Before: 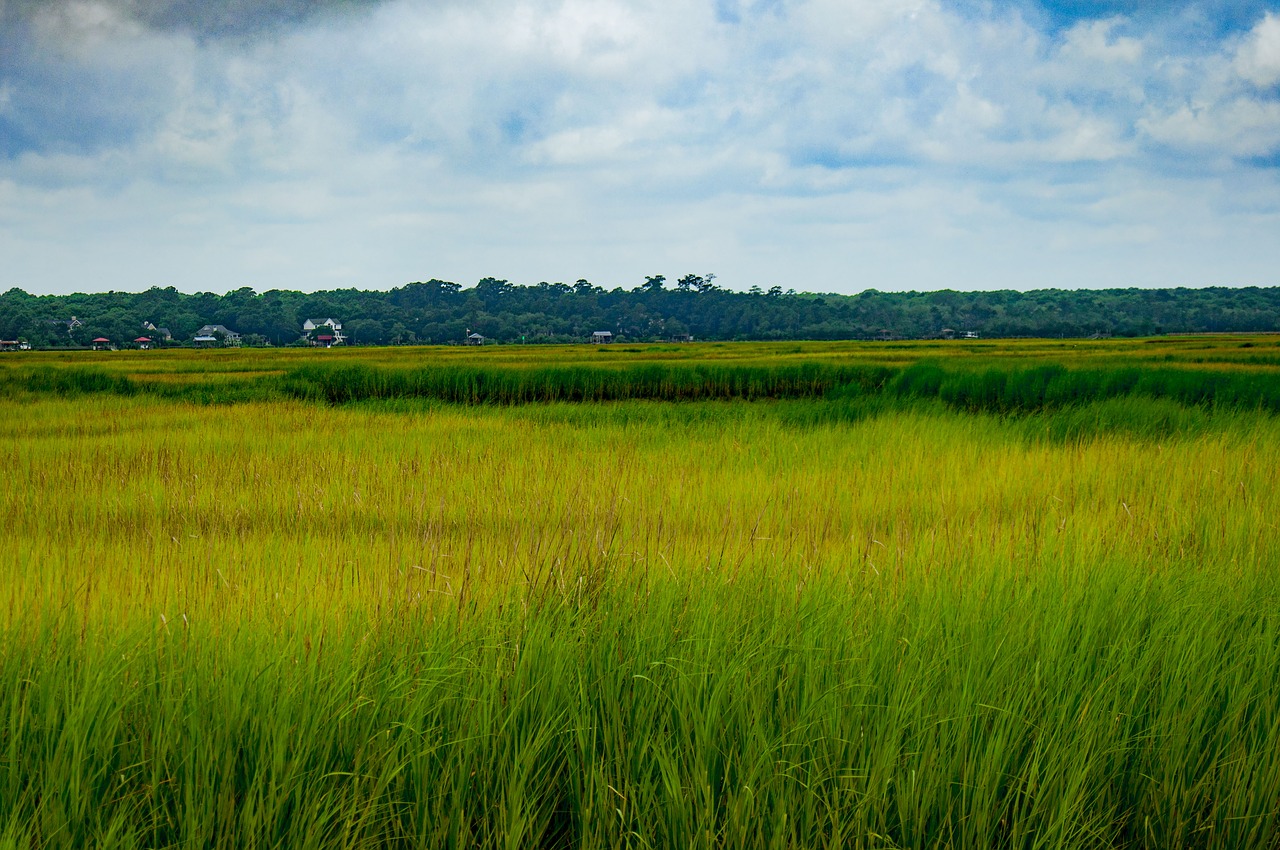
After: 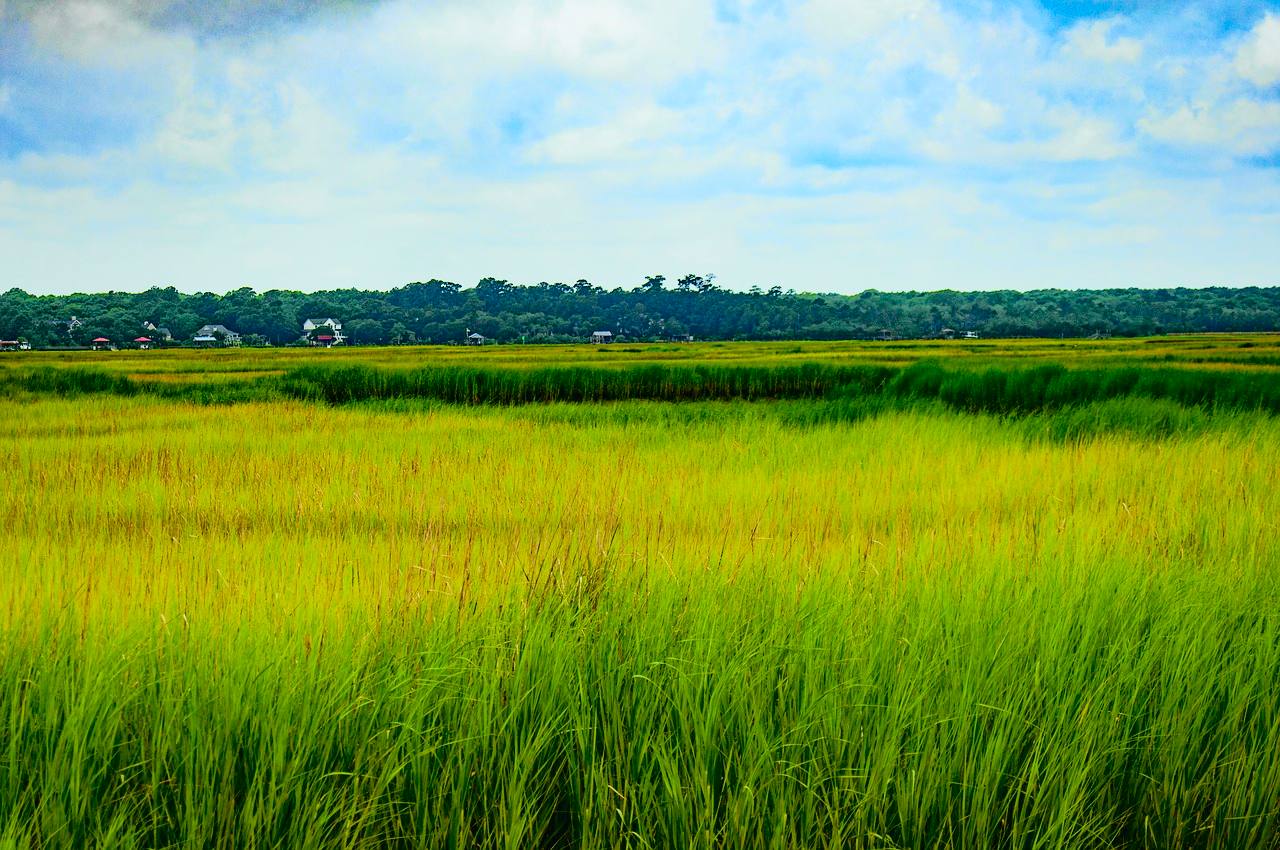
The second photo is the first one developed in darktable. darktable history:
tone curve: curves: ch0 [(0, 0.014) (0.12, 0.096) (0.386, 0.49) (0.54, 0.684) (0.751, 0.855) (0.89, 0.943) (0.998, 0.989)]; ch1 [(0, 0) (0.133, 0.099) (0.437, 0.41) (0.5, 0.5) (0.517, 0.536) (0.548, 0.575) (0.582, 0.631) (0.627, 0.688) (0.836, 0.868) (1, 1)]; ch2 [(0, 0) (0.374, 0.341) (0.456, 0.443) (0.478, 0.49) (0.501, 0.5) (0.528, 0.538) (0.55, 0.6) (0.572, 0.63) (0.702, 0.765) (1, 1)], color space Lab, independent channels, preserve colors none
